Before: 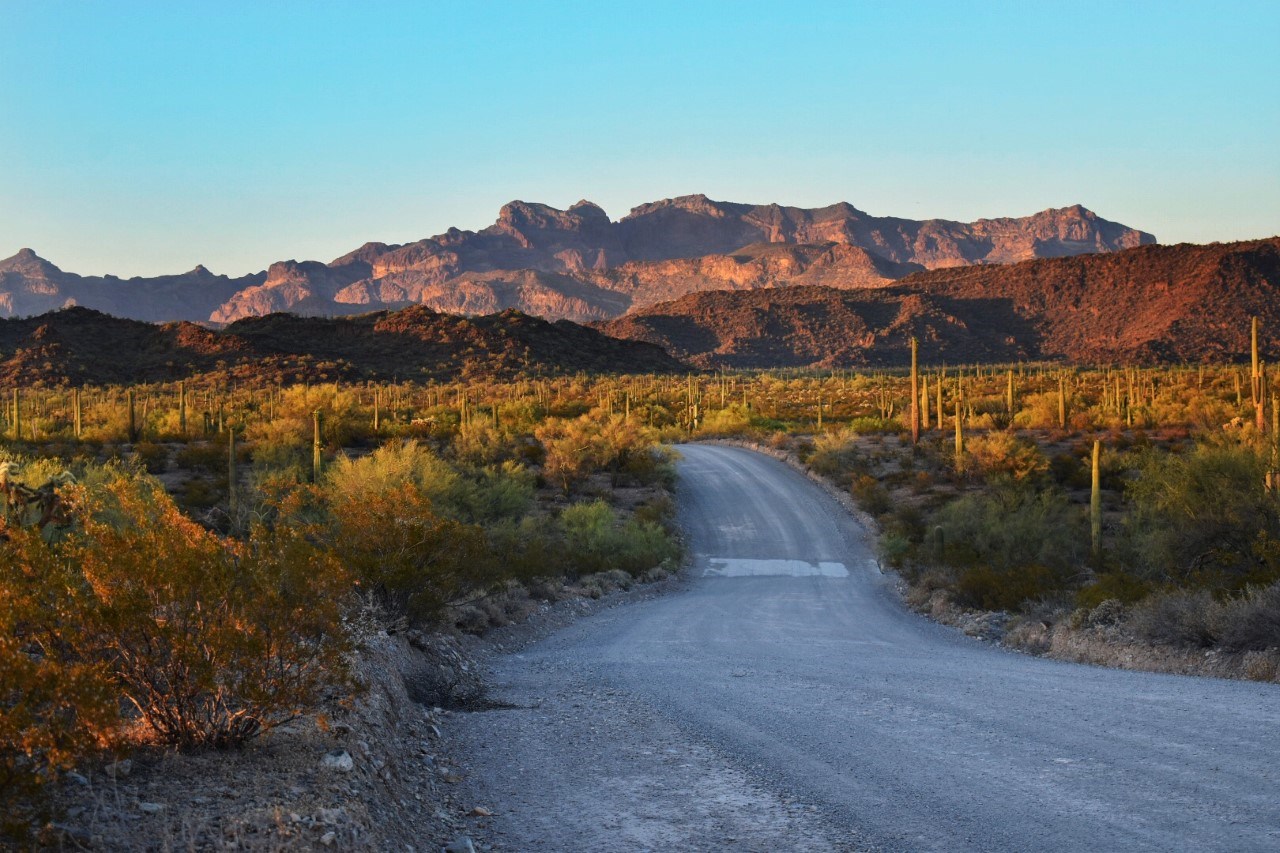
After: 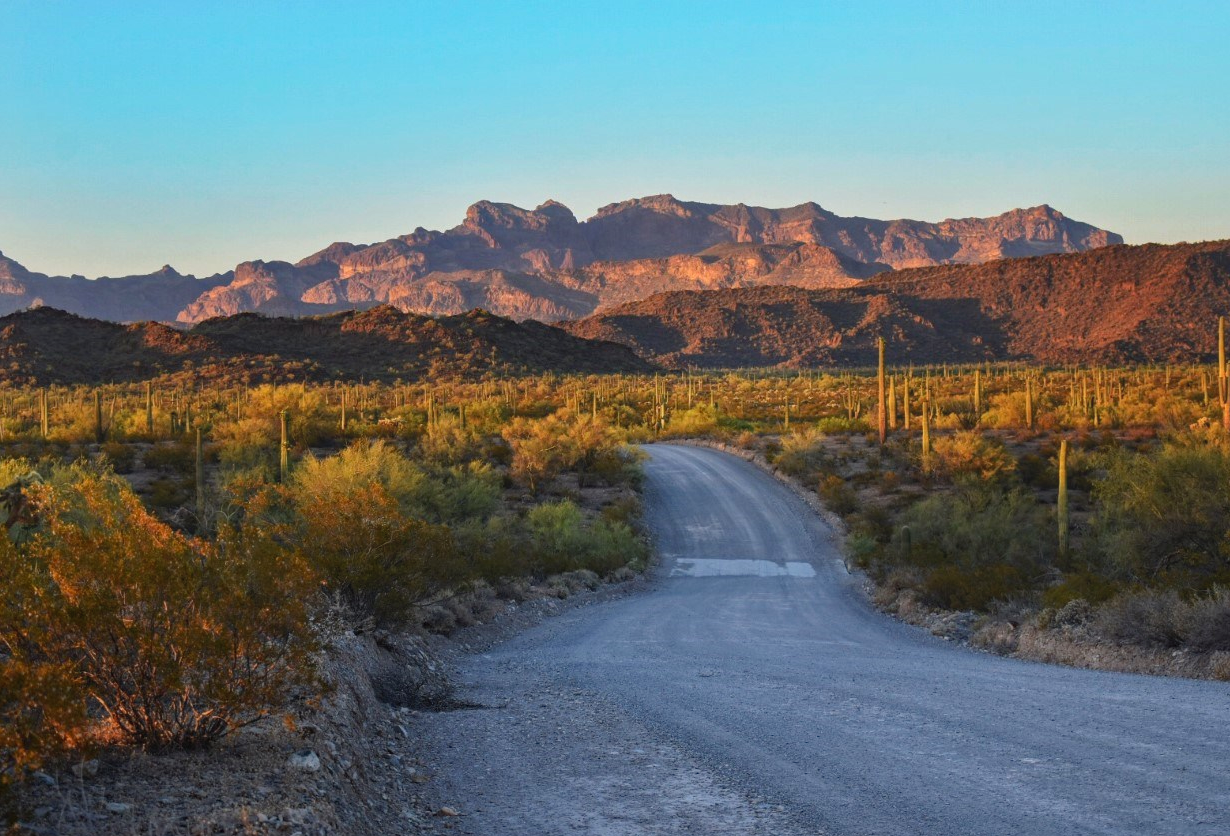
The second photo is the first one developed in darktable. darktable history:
local contrast: highlights 47%, shadows 1%, detail 100%
crop and rotate: left 2.639%, right 1.223%, bottom 1.957%
haze removal: compatibility mode true, adaptive false
